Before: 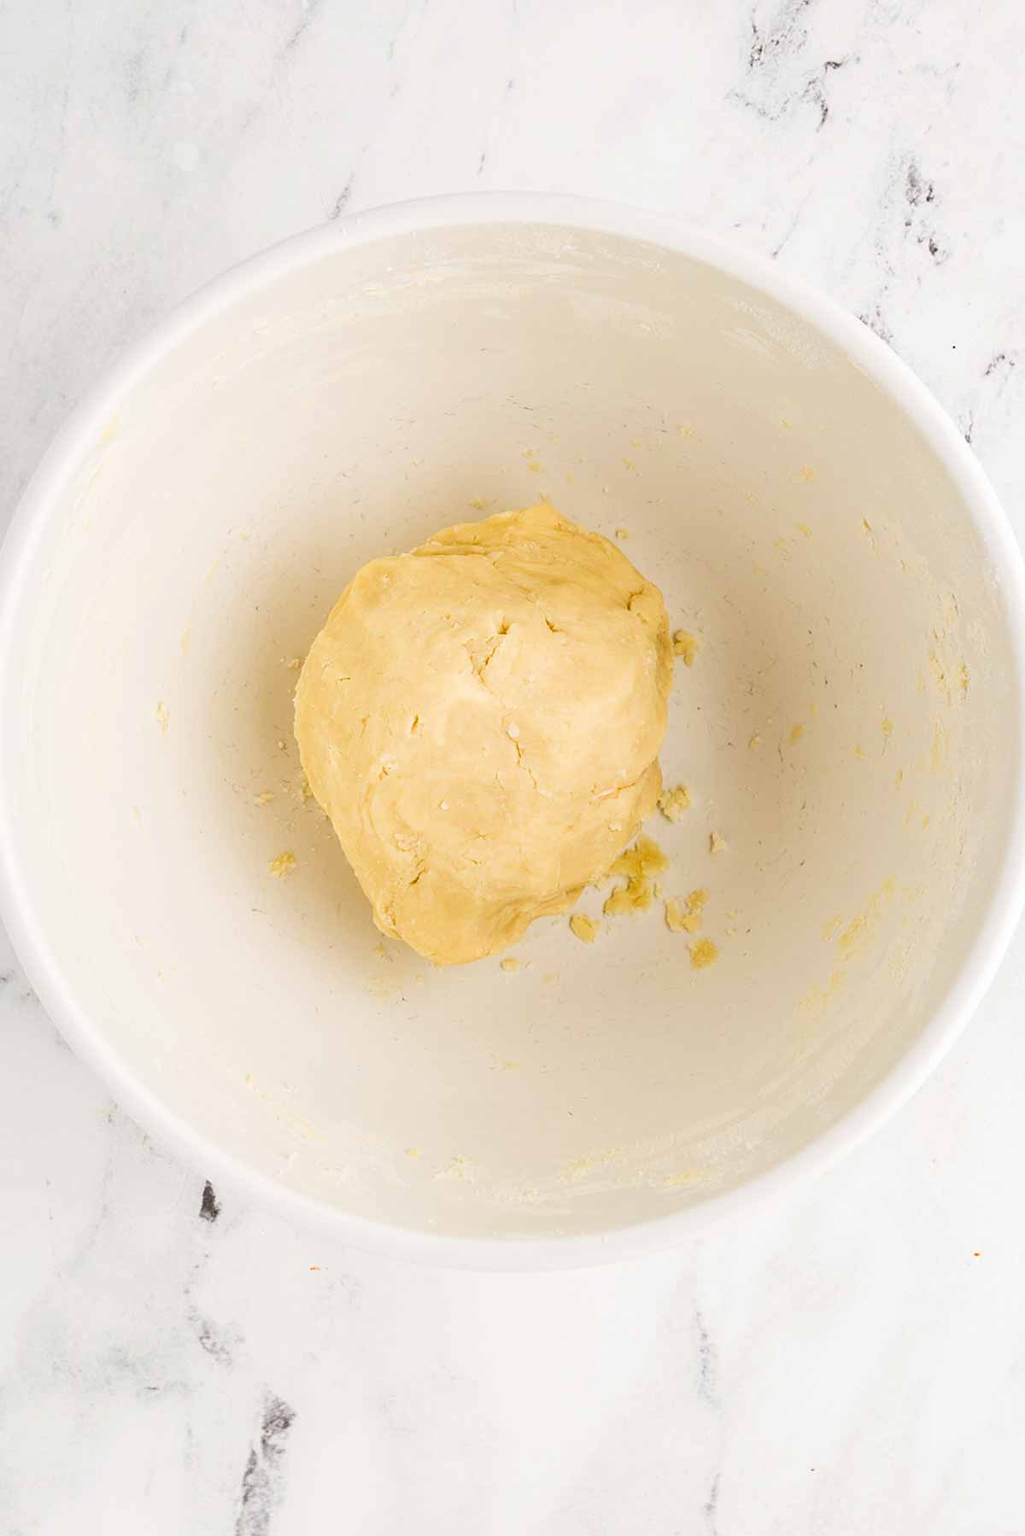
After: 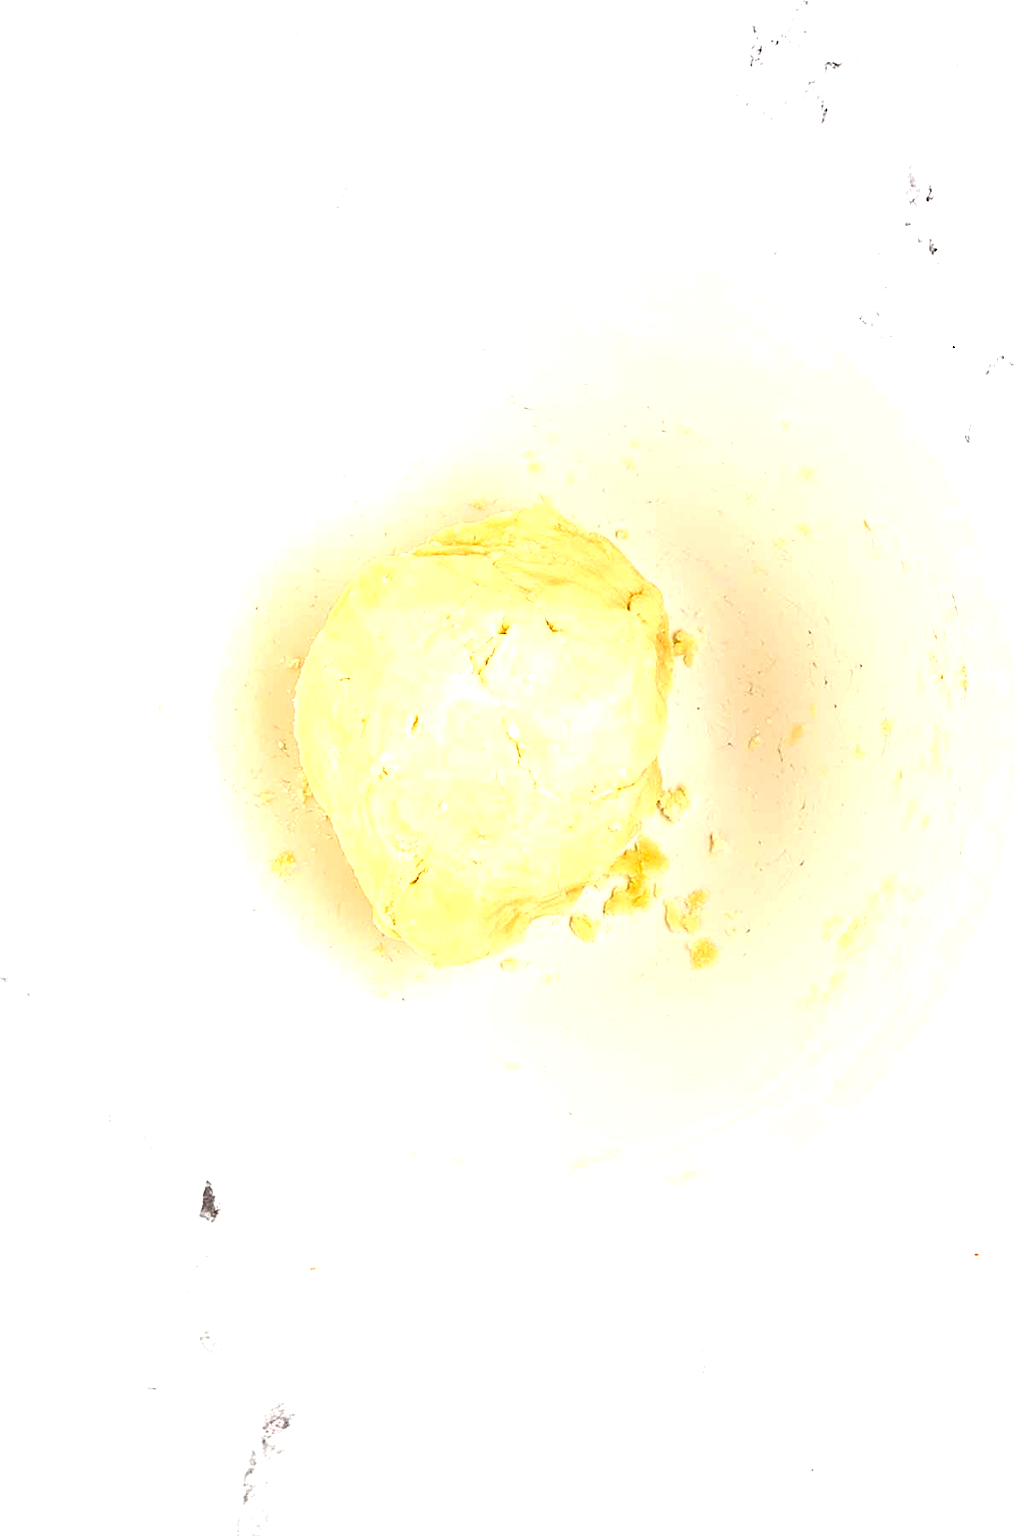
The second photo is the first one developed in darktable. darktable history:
sharpen: on, module defaults
exposure: exposure 0.989 EV, compensate highlight preservation false
